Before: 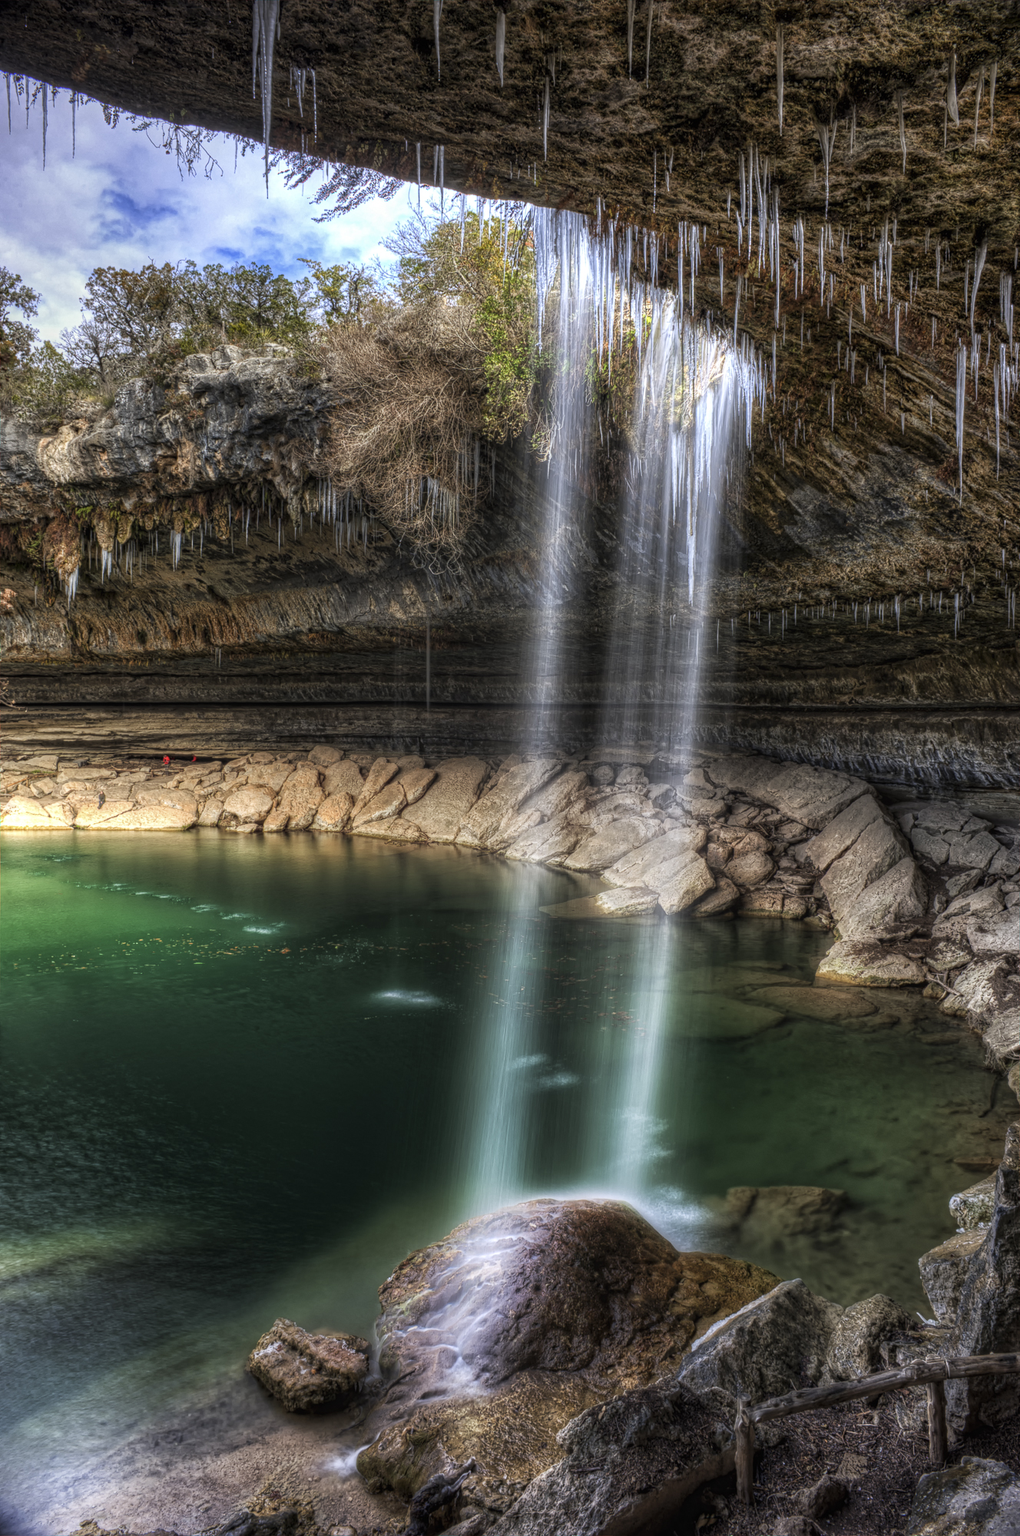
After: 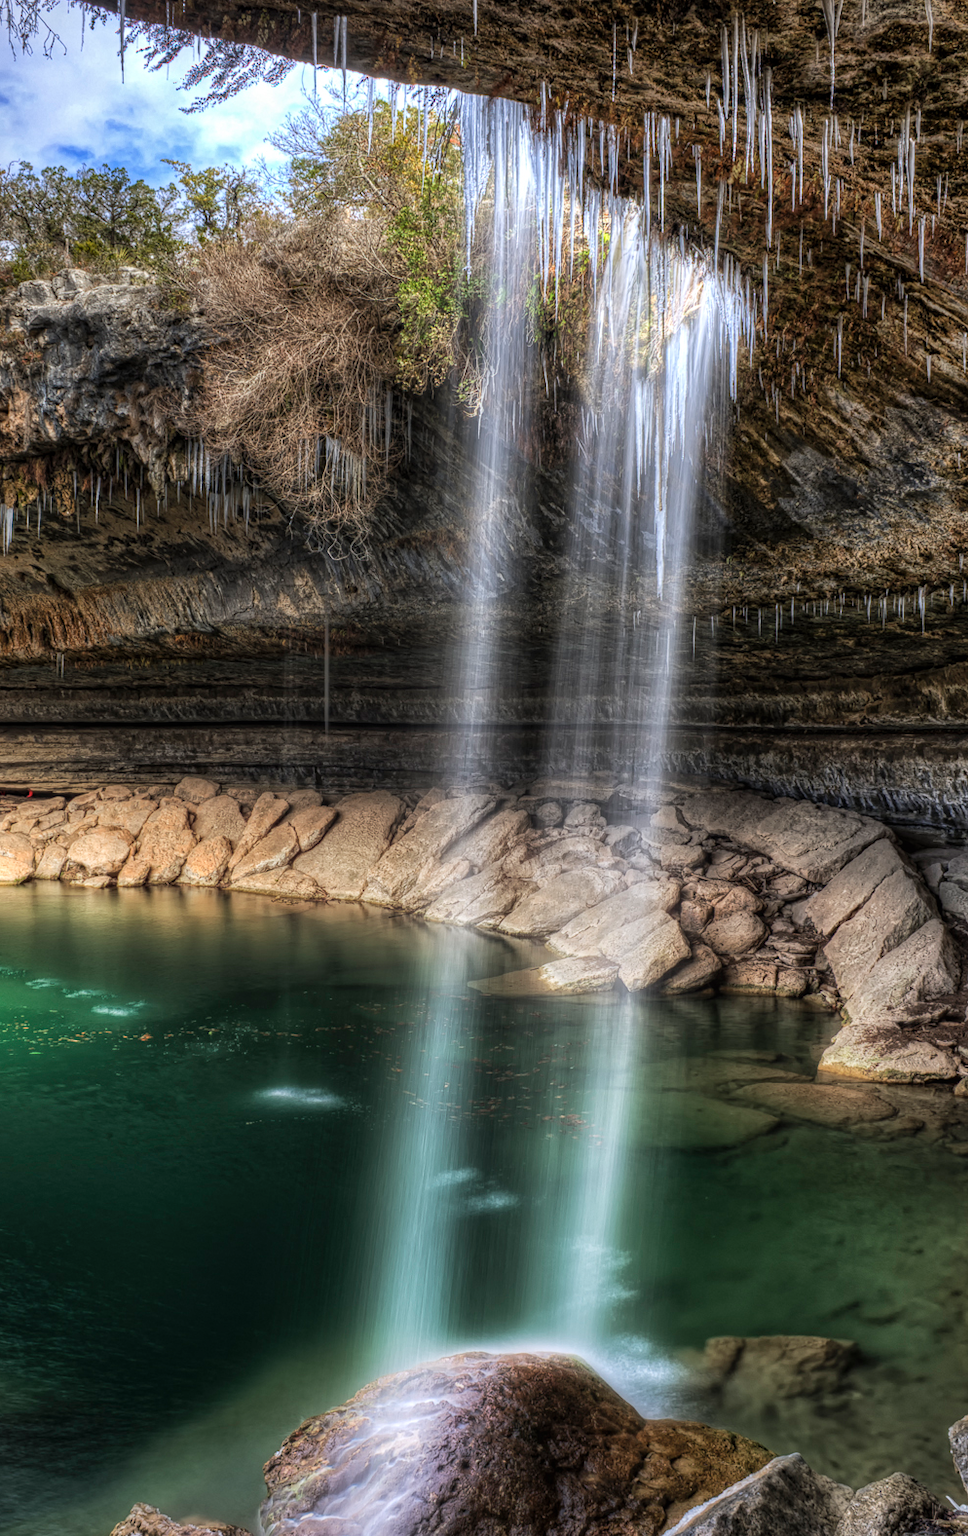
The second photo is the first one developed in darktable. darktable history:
crop: left 16.768%, top 8.653%, right 8.362%, bottom 12.485%
shadows and highlights: radius 264.75, soften with gaussian
